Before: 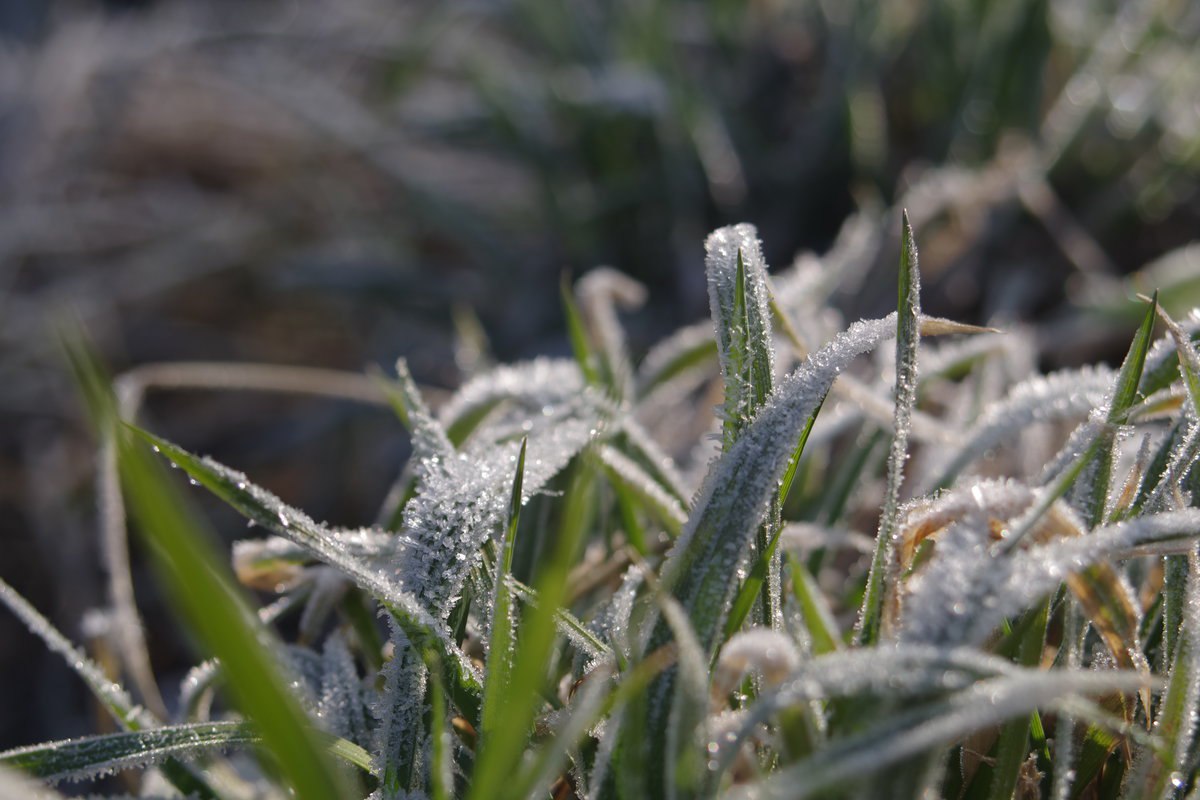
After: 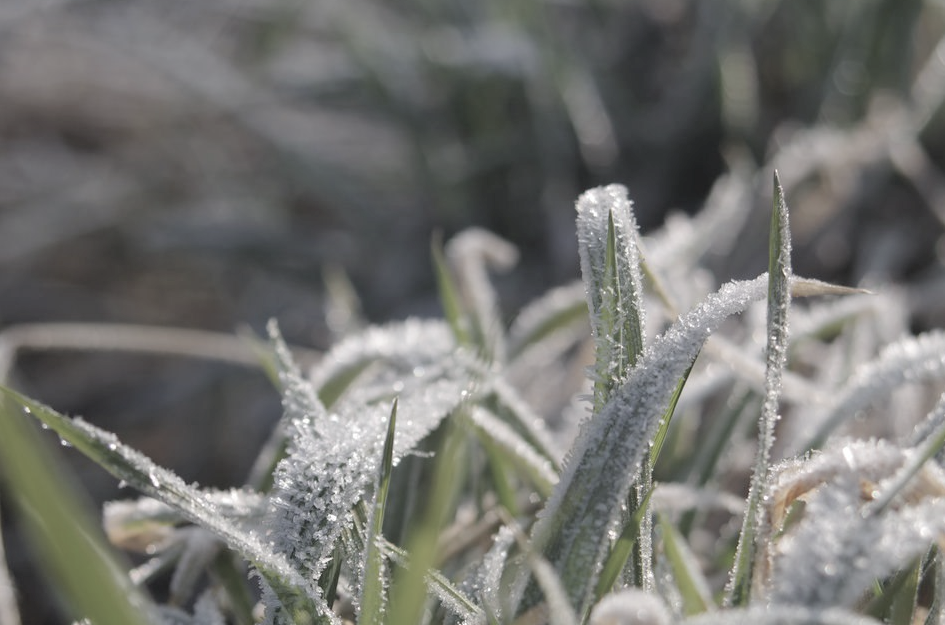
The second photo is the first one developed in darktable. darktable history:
crop and rotate: left 10.77%, top 5.1%, right 10.41%, bottom 16.76%
contrast brightness saturation: brightness 0.18, saturation -0.5
